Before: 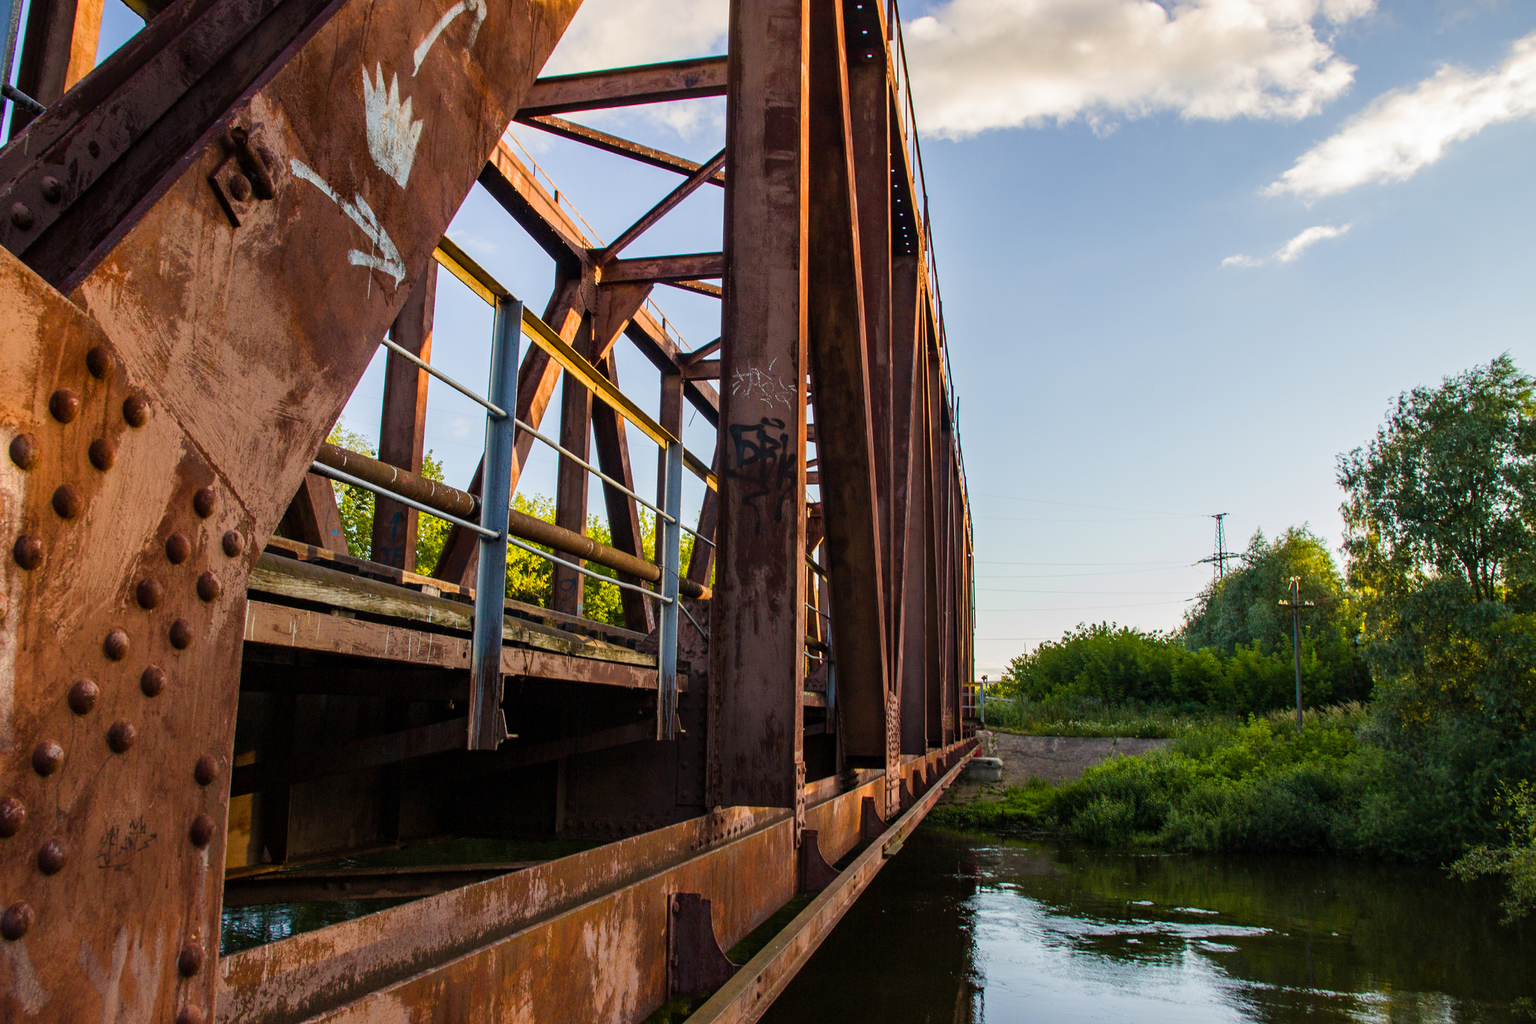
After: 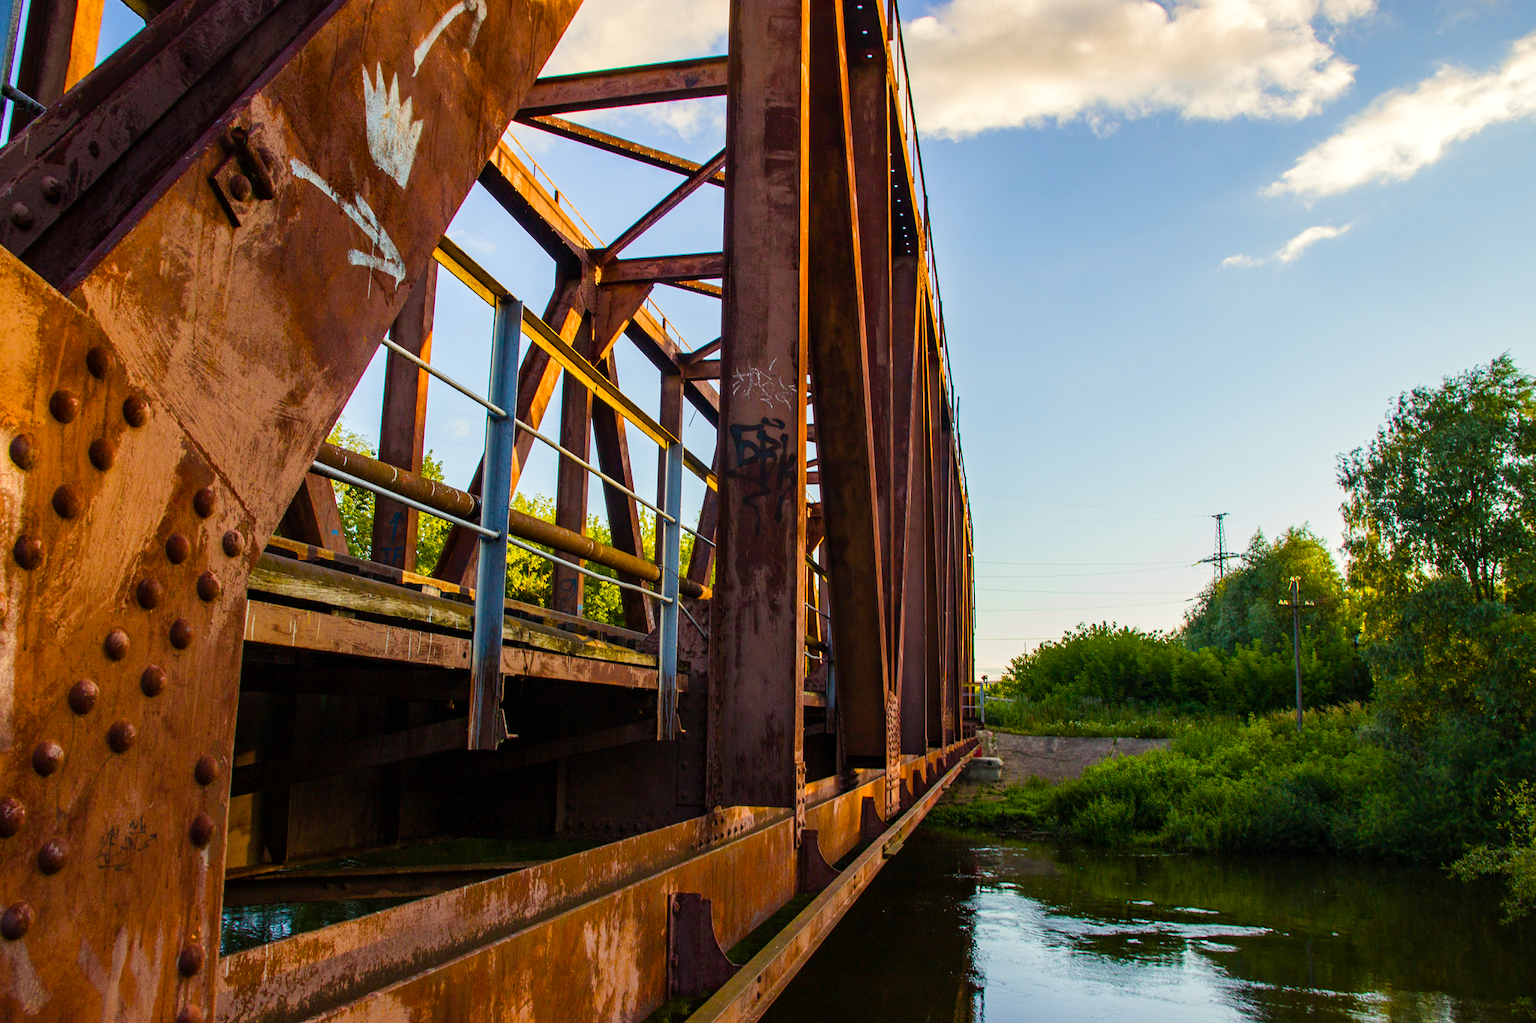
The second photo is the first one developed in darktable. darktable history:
levels: mode automatic
color balance rgb: highlights gain › luminance 6.091%, highlights gain › chroma 1.308%, highlights gain › hue 92.72°, perceptual saturation grading › global saturation 30.717%, global vibrance 20%
